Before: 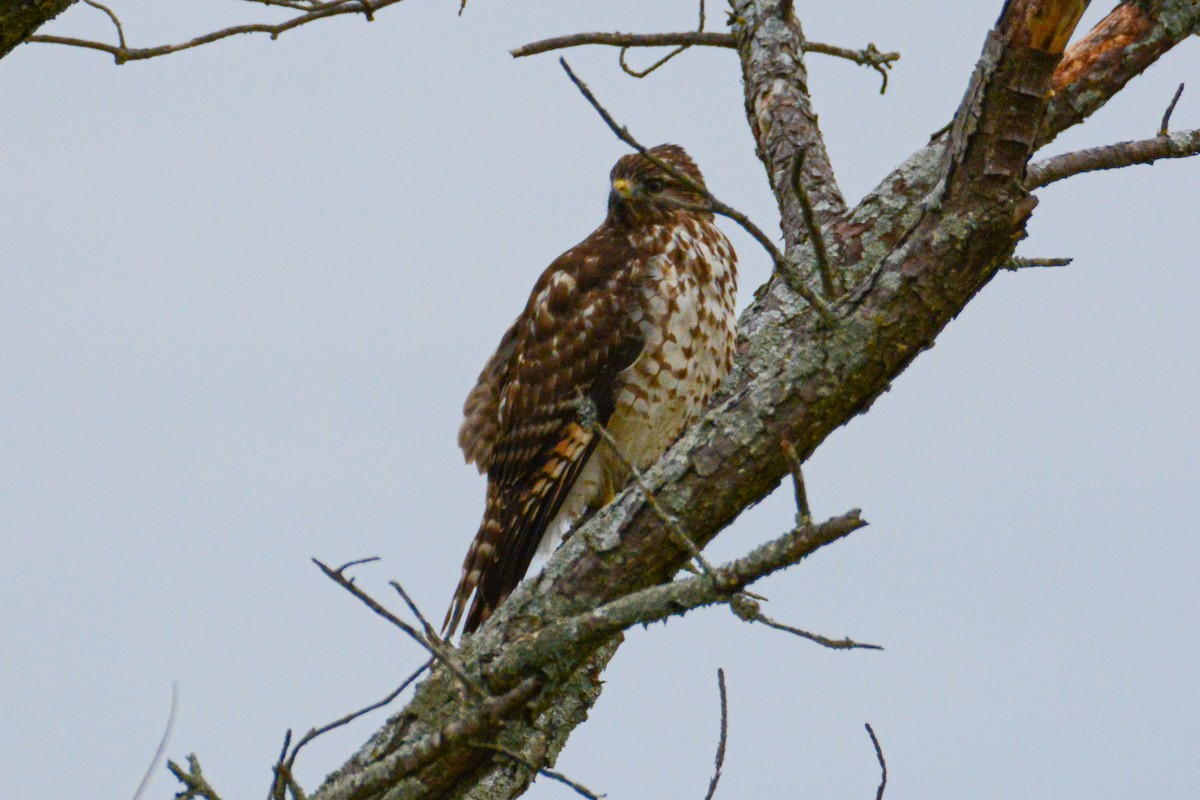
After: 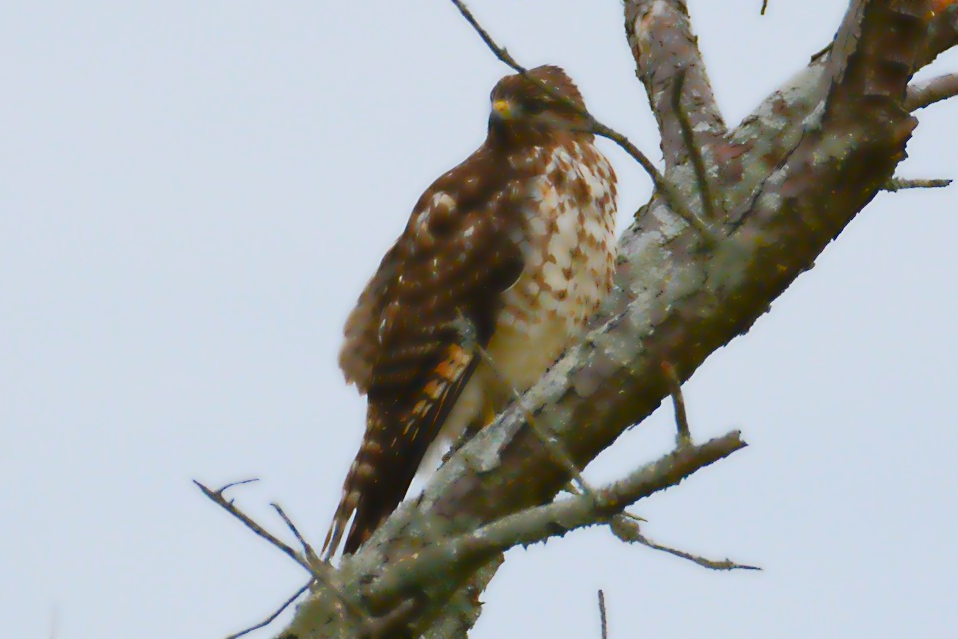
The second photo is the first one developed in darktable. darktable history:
tone curve: curves: ch0 [(0, 0.028) (0.138, 0.156) (0.468, 0.516) (0.754, 0.823) (1, 1)], color space Lab, linked channels, preserve colors none
crop and rotate: left 10.071%, top 10.071%, right 10.02%, bottom 10.02%
sharpen: on, module defaults
lowpass: radius 4, soften with bilateral filter, unbound 0
